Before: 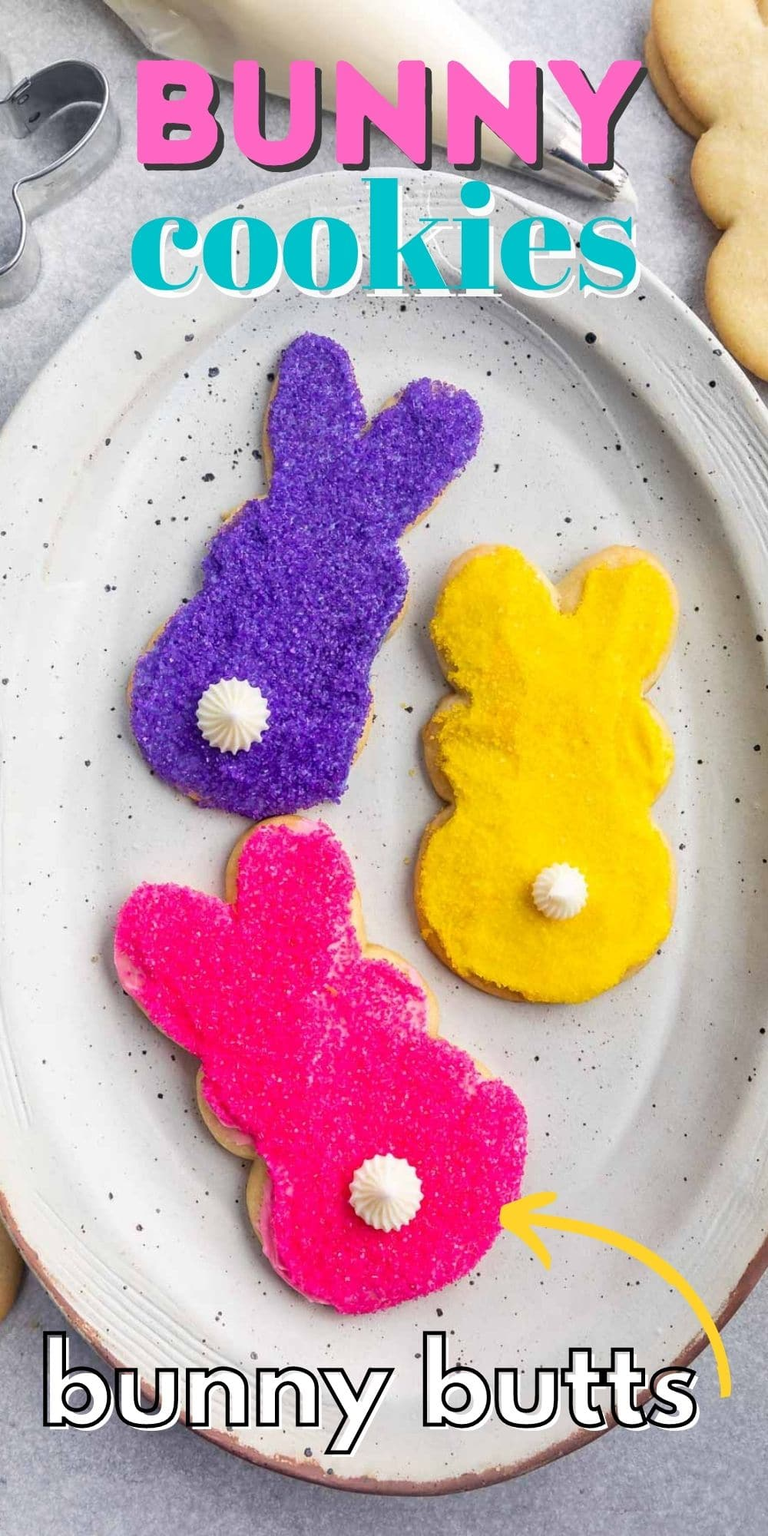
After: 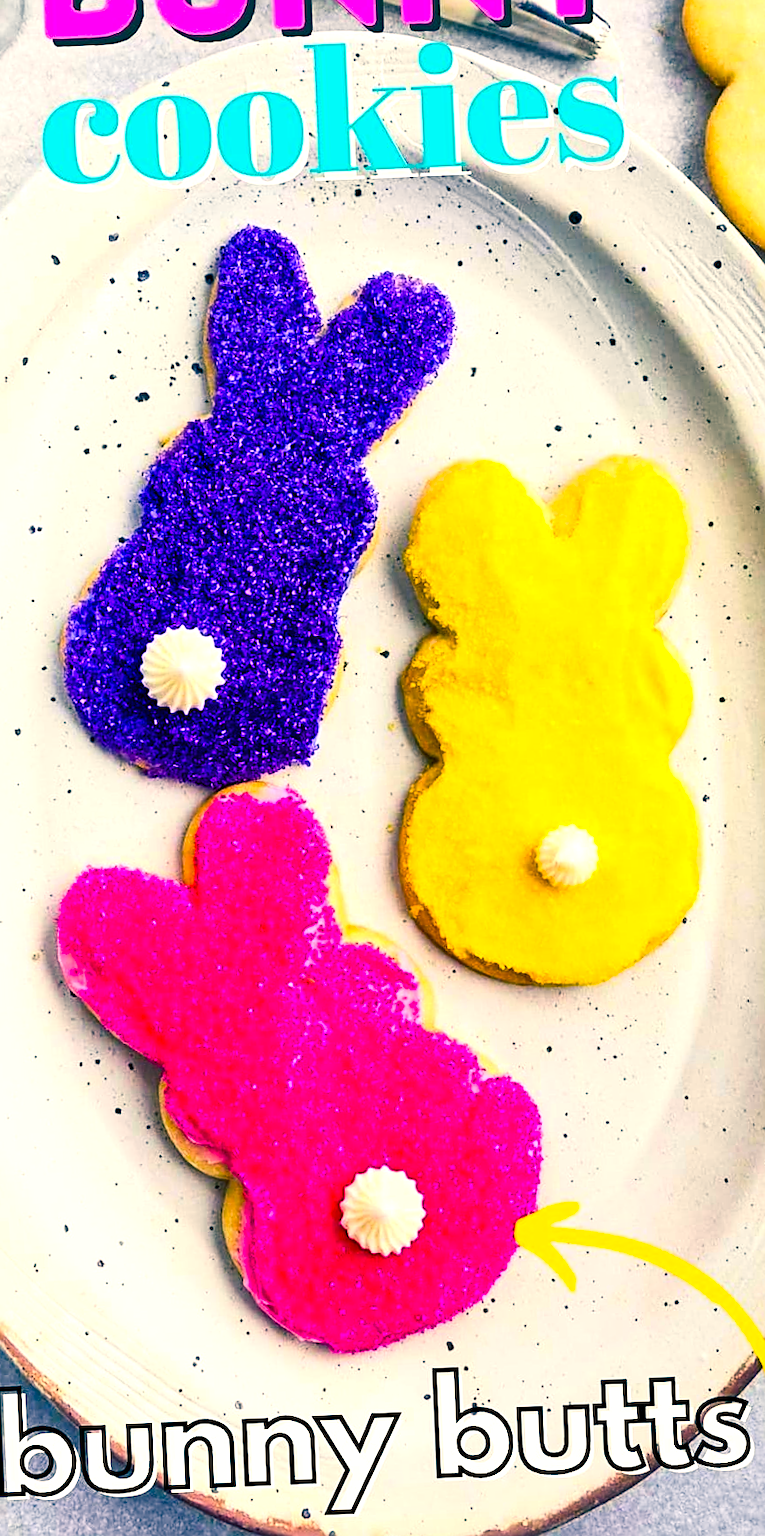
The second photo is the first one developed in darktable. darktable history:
sharpen: on, module defaults
crop and rotate: angle 2.48°, left 5.95%, top 5.684%
color balance rgb: shadows lift › luminance -29.014%, shadows lift › chroma 10.197%, shadows lift › hue 232.77°, highlights gain › chroma 3.063%, highlights gain › hue 77.27°, perceptual saturation grading › global saturation 40.737%, perceptual saturation grading › highlights -25.246%, perceptual saturation grading › mid-tones 34.449%, perceptual saturation grading › shadows 35.973%, perceptual brilliance grading › global brilliance 15.759%, perceptual brilliance grading › shadows -35.81%
contrast brightness saturation: contrast 0.226, brightness 0.101, saturation 0.287
